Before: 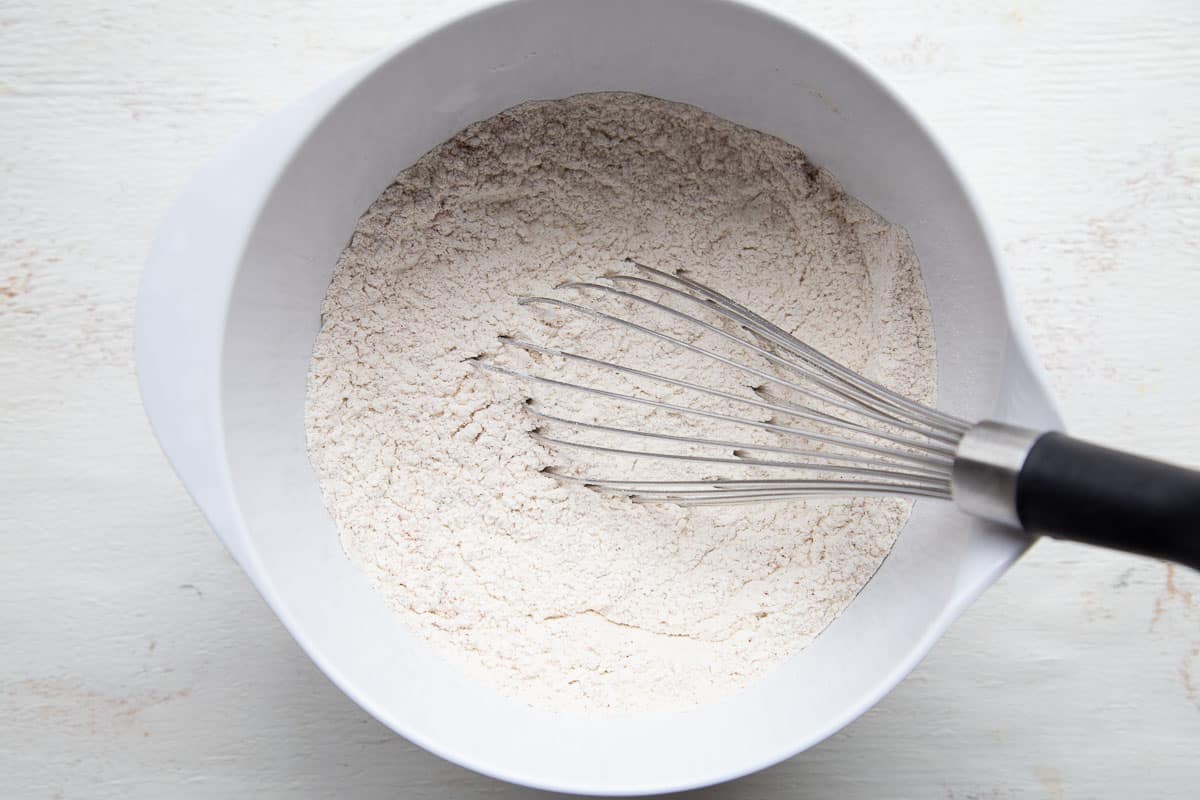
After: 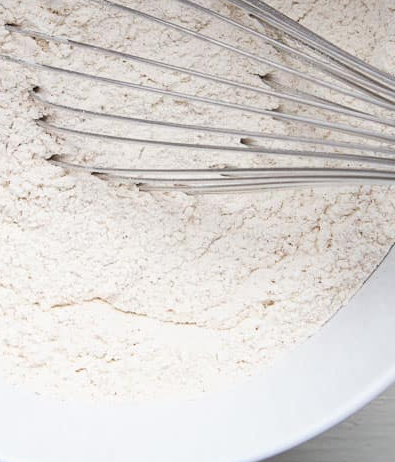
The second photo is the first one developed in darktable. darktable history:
crop: left 41.099%, top 39.118%, right 25.948%, bottom 3.054%
